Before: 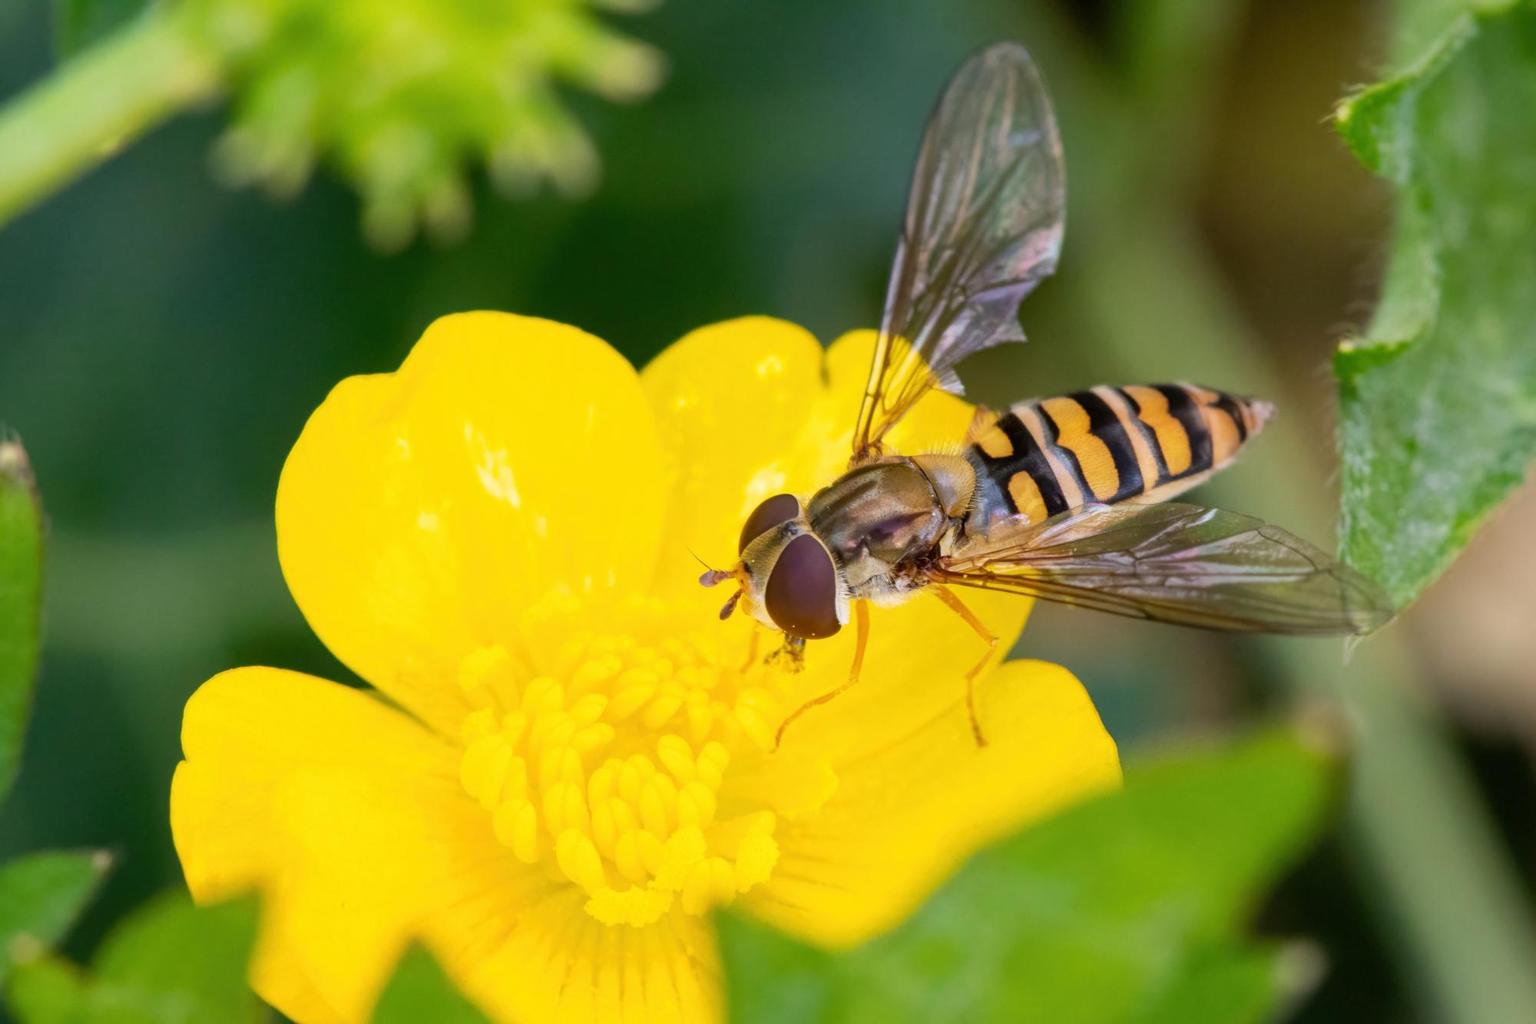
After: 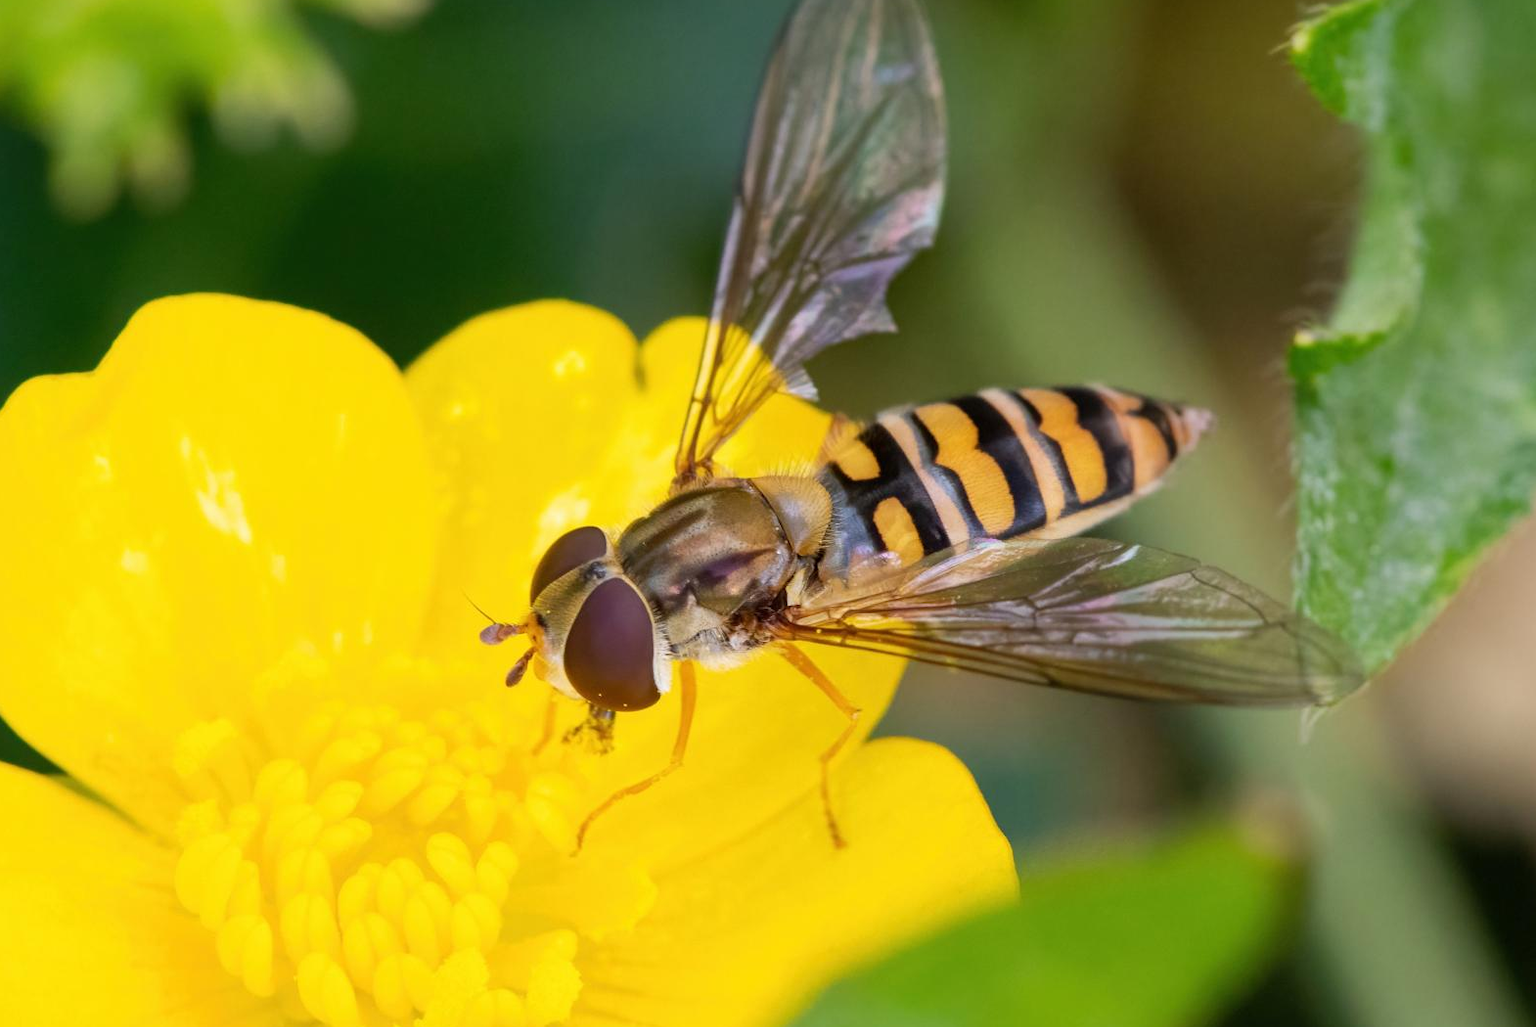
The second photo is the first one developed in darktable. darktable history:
crop and rotate: left 21.041%, top 7.883%, right 0.432%, bottom 13.287%
